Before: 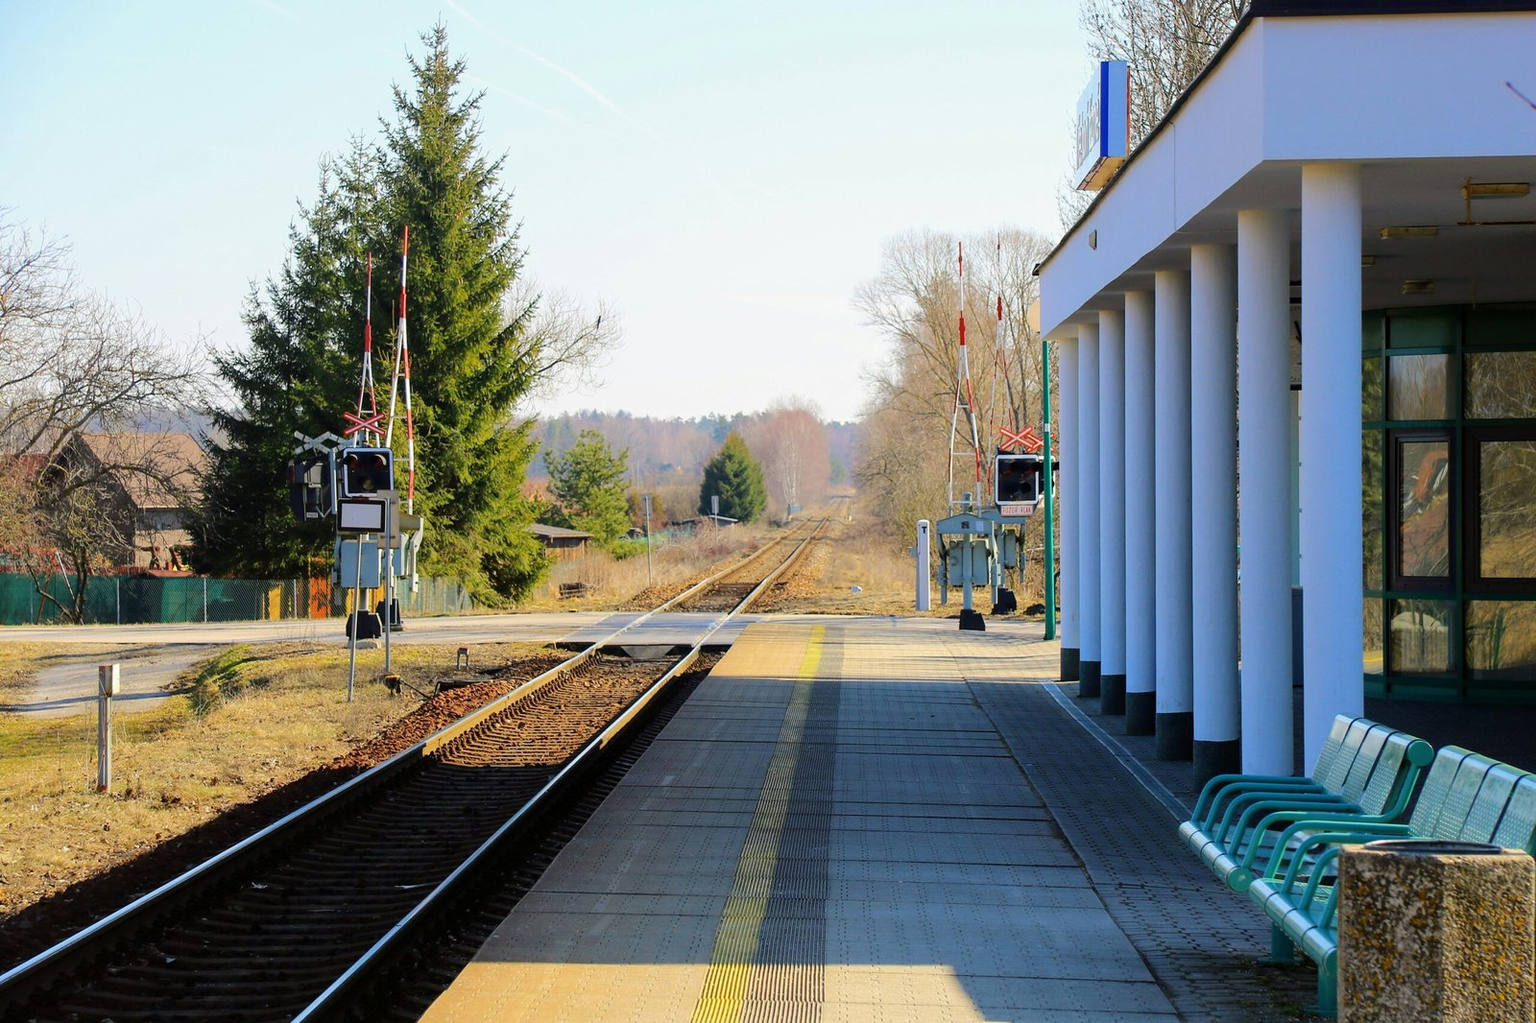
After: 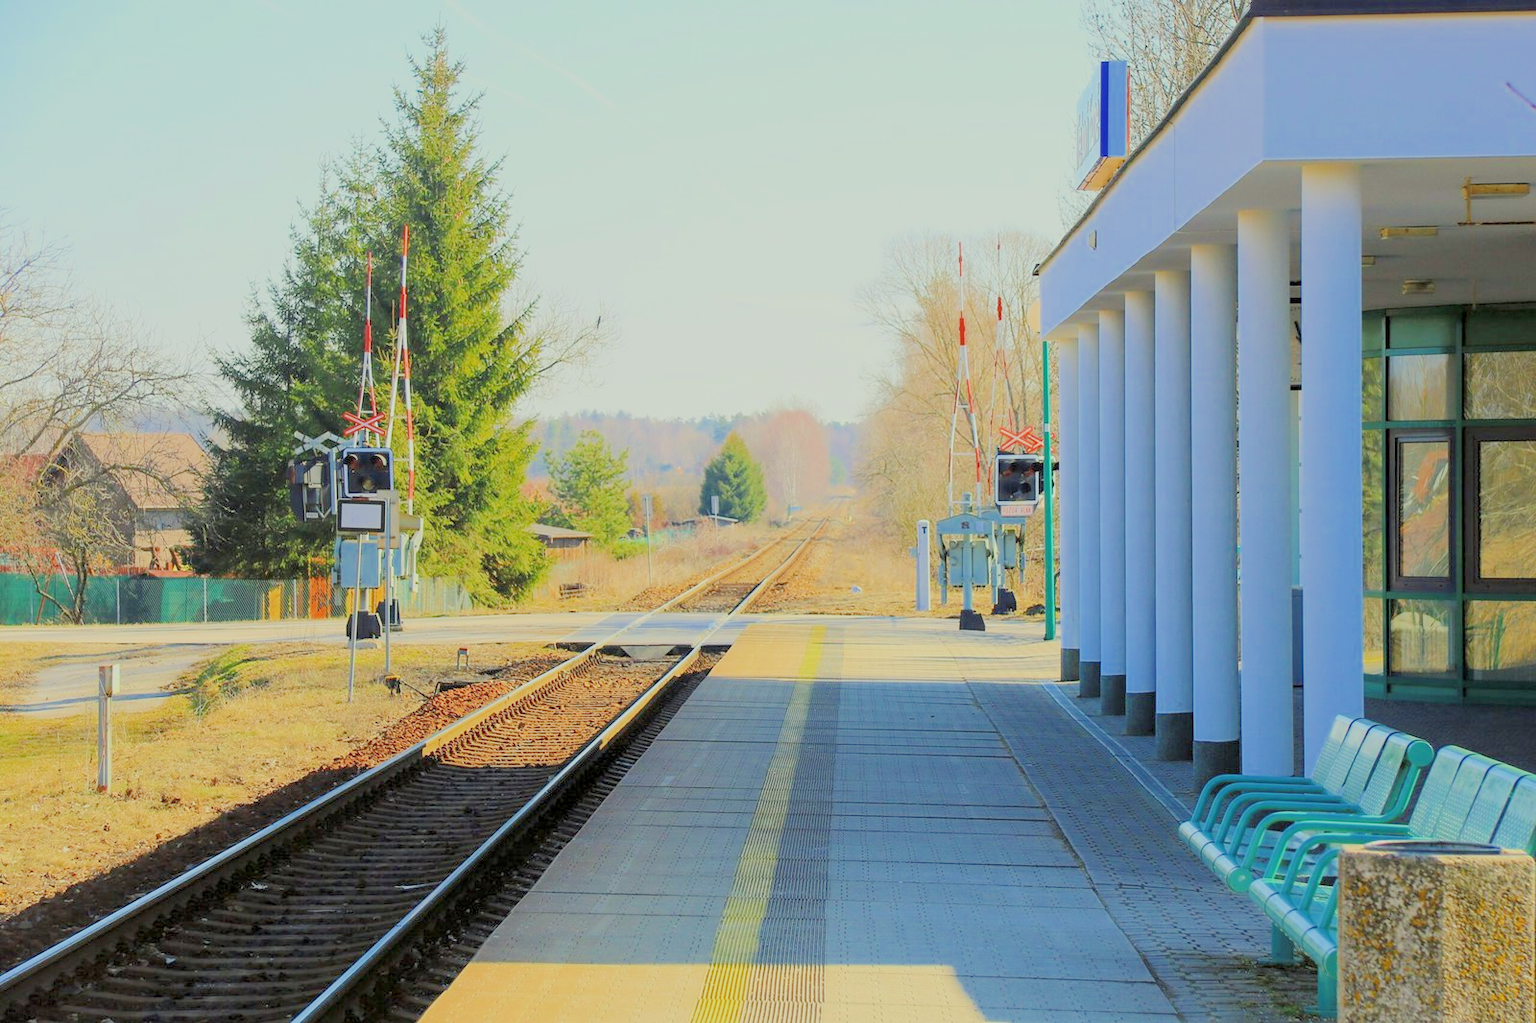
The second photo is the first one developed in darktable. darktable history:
color correction: highlights a* -4.69, highlights b* 5.05, saturation 0.946
filmic rgb: black relative exposure -7.98 EV, white relative exposure 8.03 EV, threshold 3.01 EV, target black luminance 0%, hardness 2.43, latitude 75.94%, contrast 0.556, shadows ↔ highlights balance 0.01%, color science v6 (2022), enable highlight reconstruction true
exposure: black level correction 0, exposure 2.1 EV, compensate highlight preservation false
